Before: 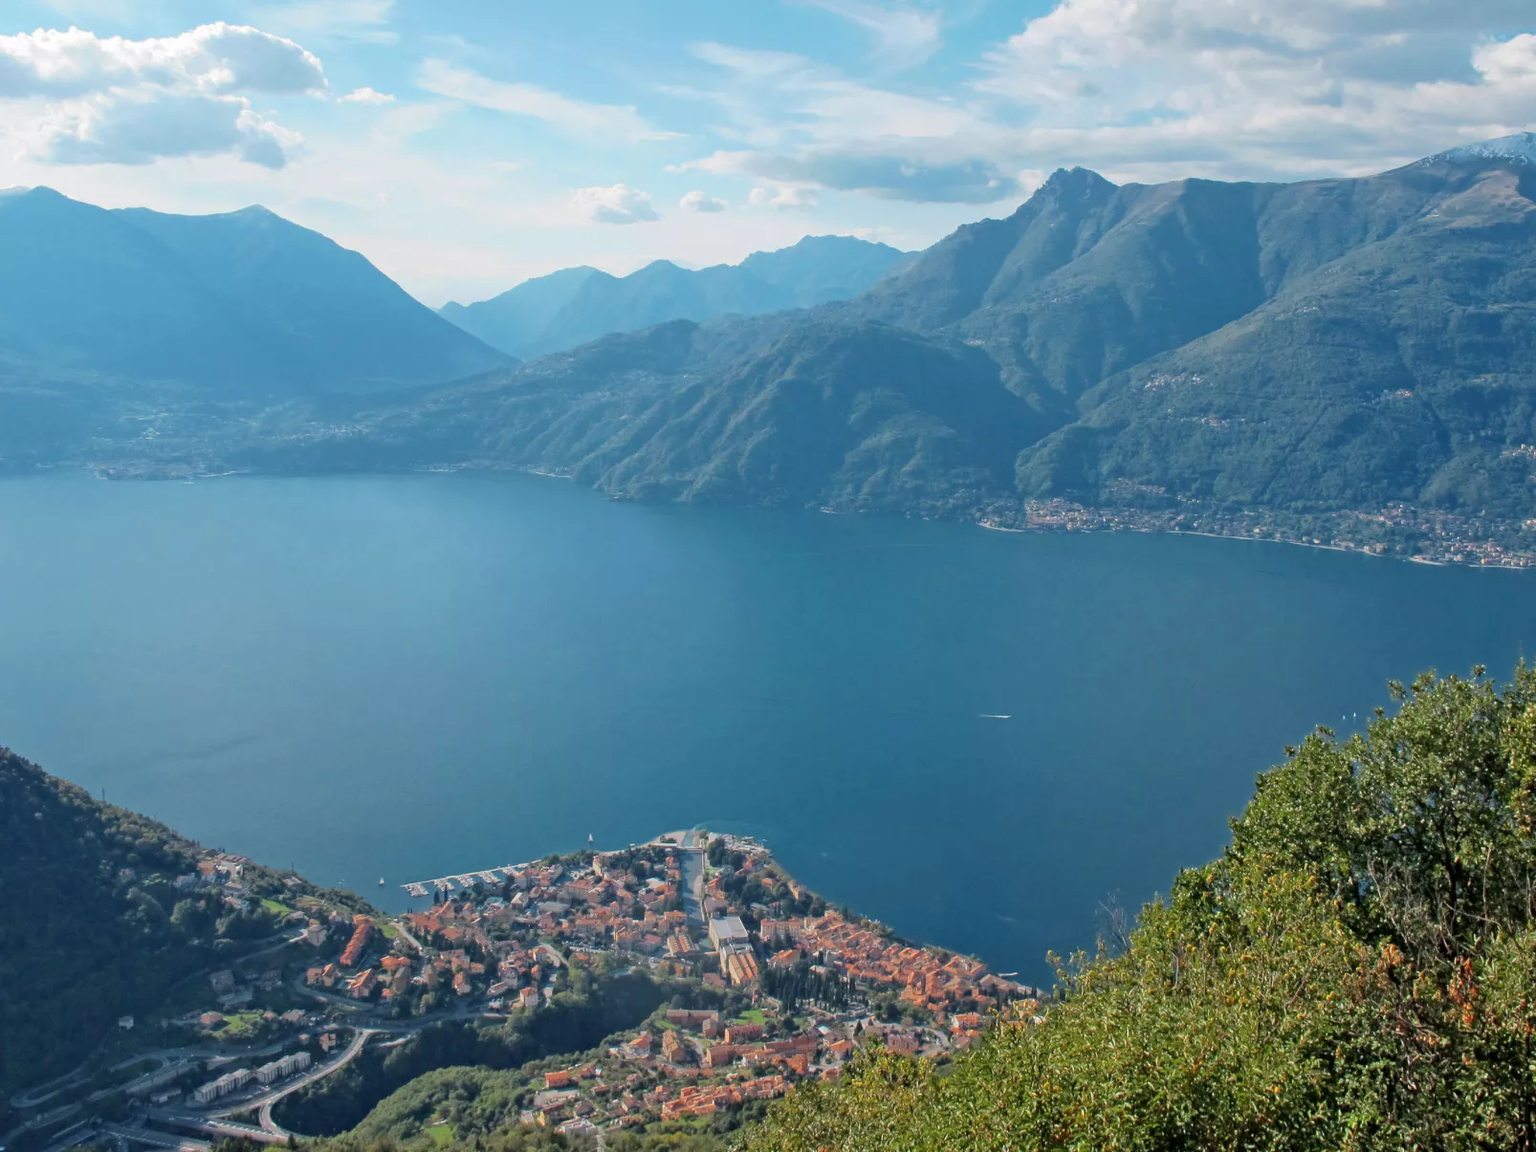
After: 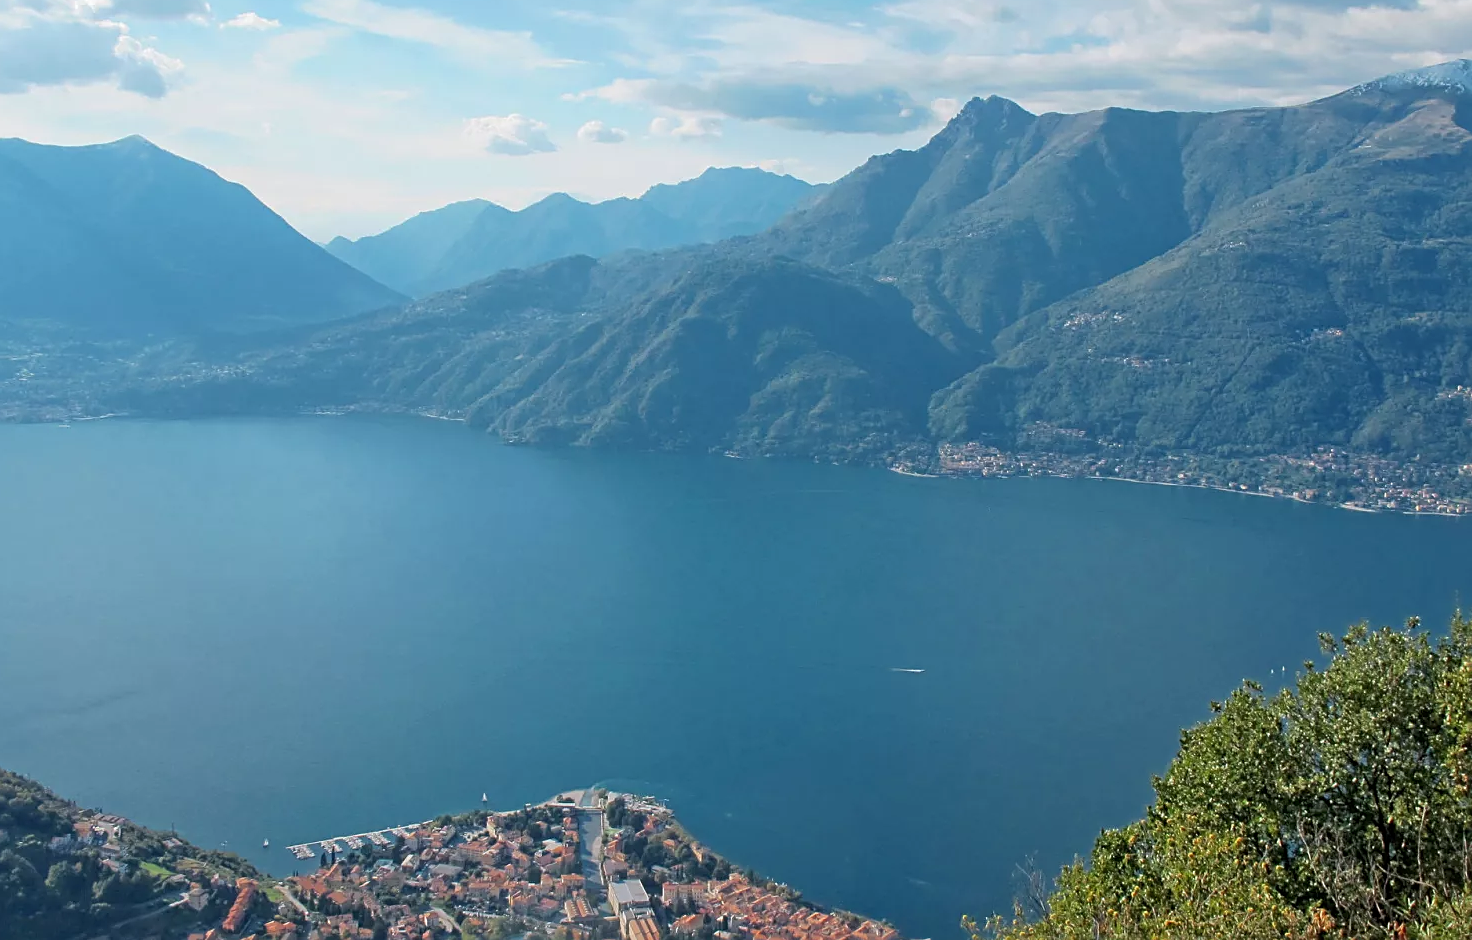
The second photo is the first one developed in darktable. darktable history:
crop: left 8.314%, top 6.597%, bottom 15.329%
sharpen: on, module defaults
